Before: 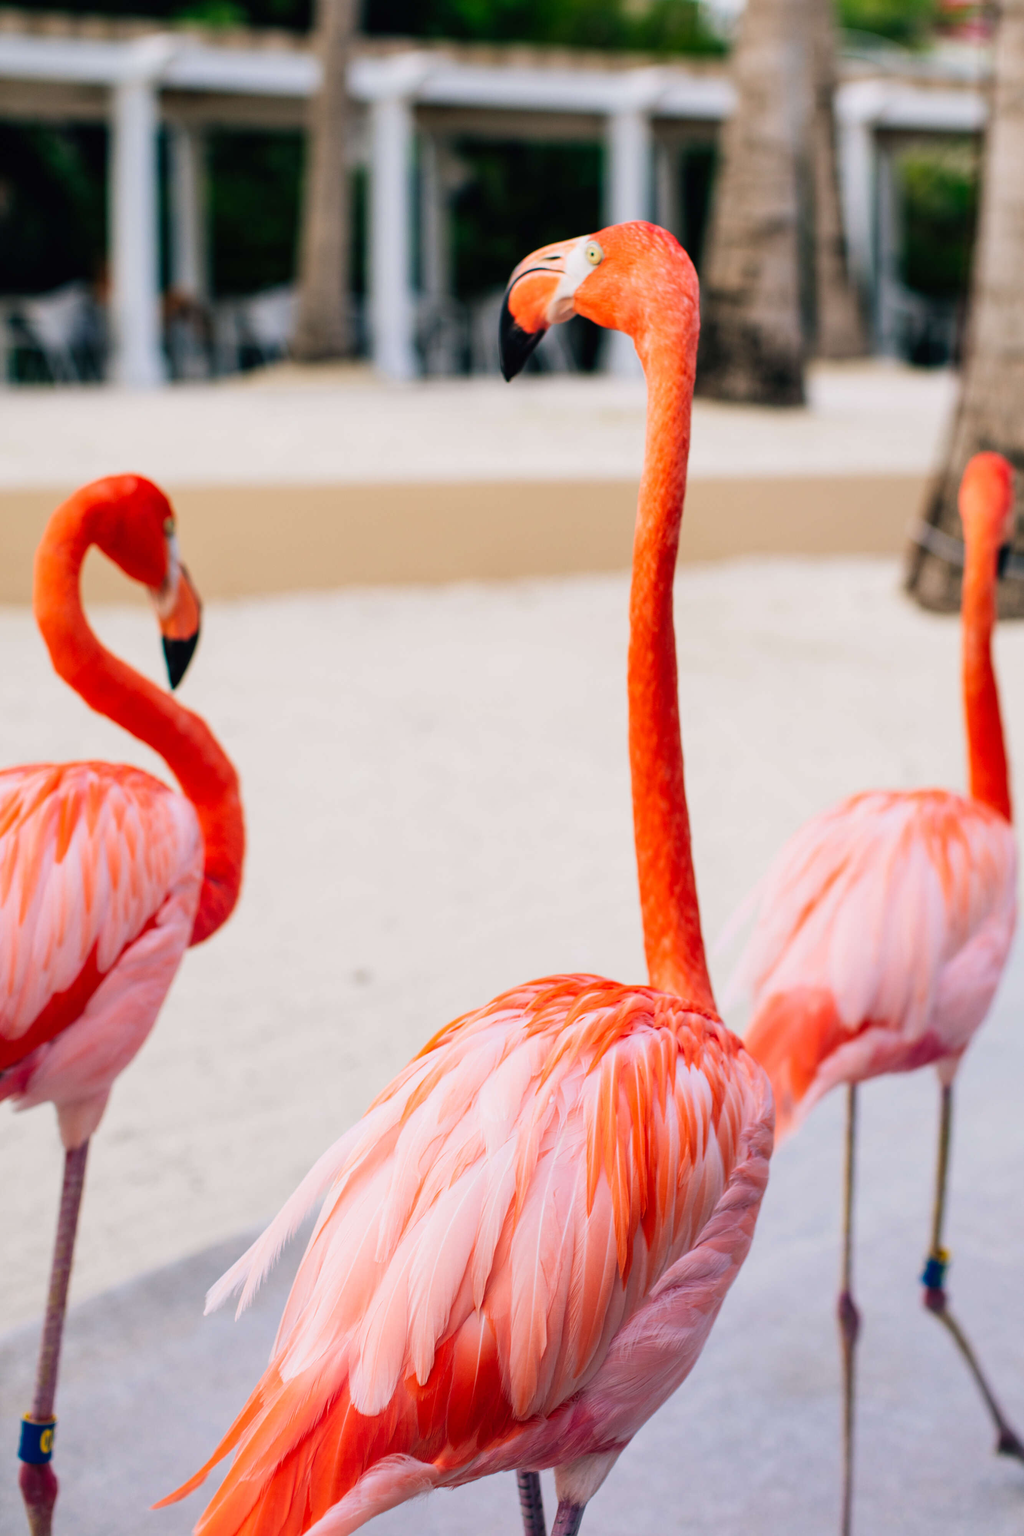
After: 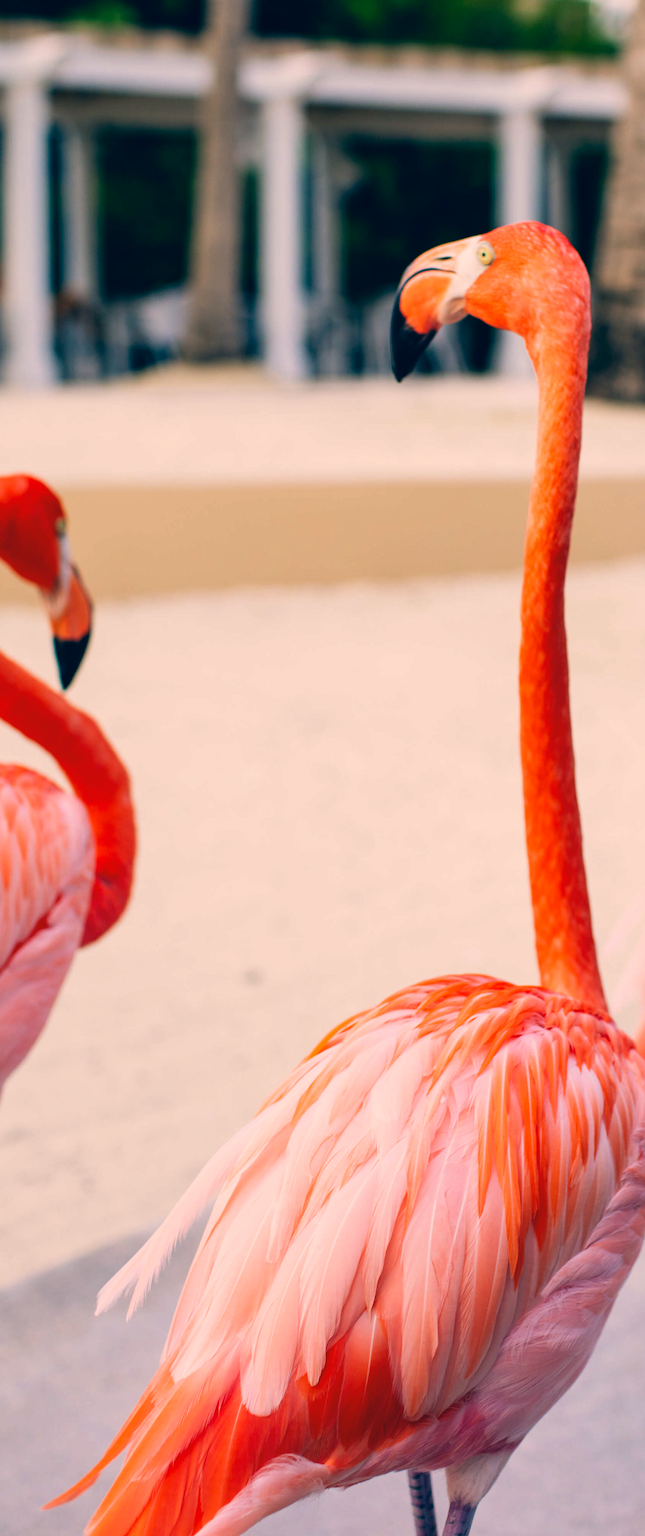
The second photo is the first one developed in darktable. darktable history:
crop: left 10.651%, right 26.353%
color correction: highlights a* 10.35, highlights b* 14.02, shadows a* -10.07, shadows b* -15.05
